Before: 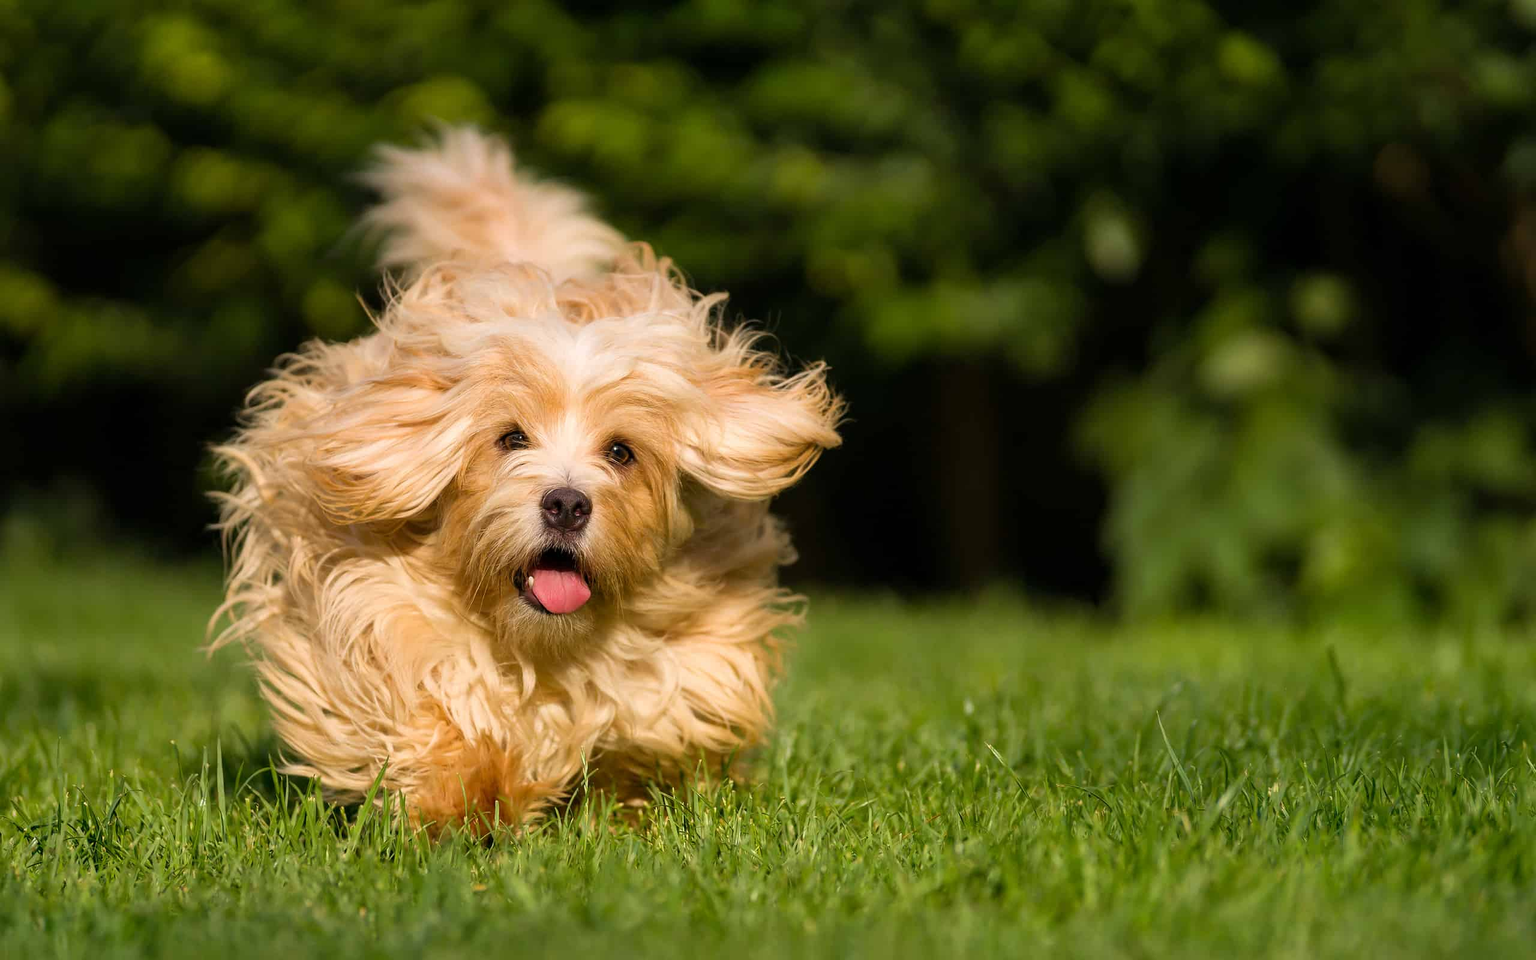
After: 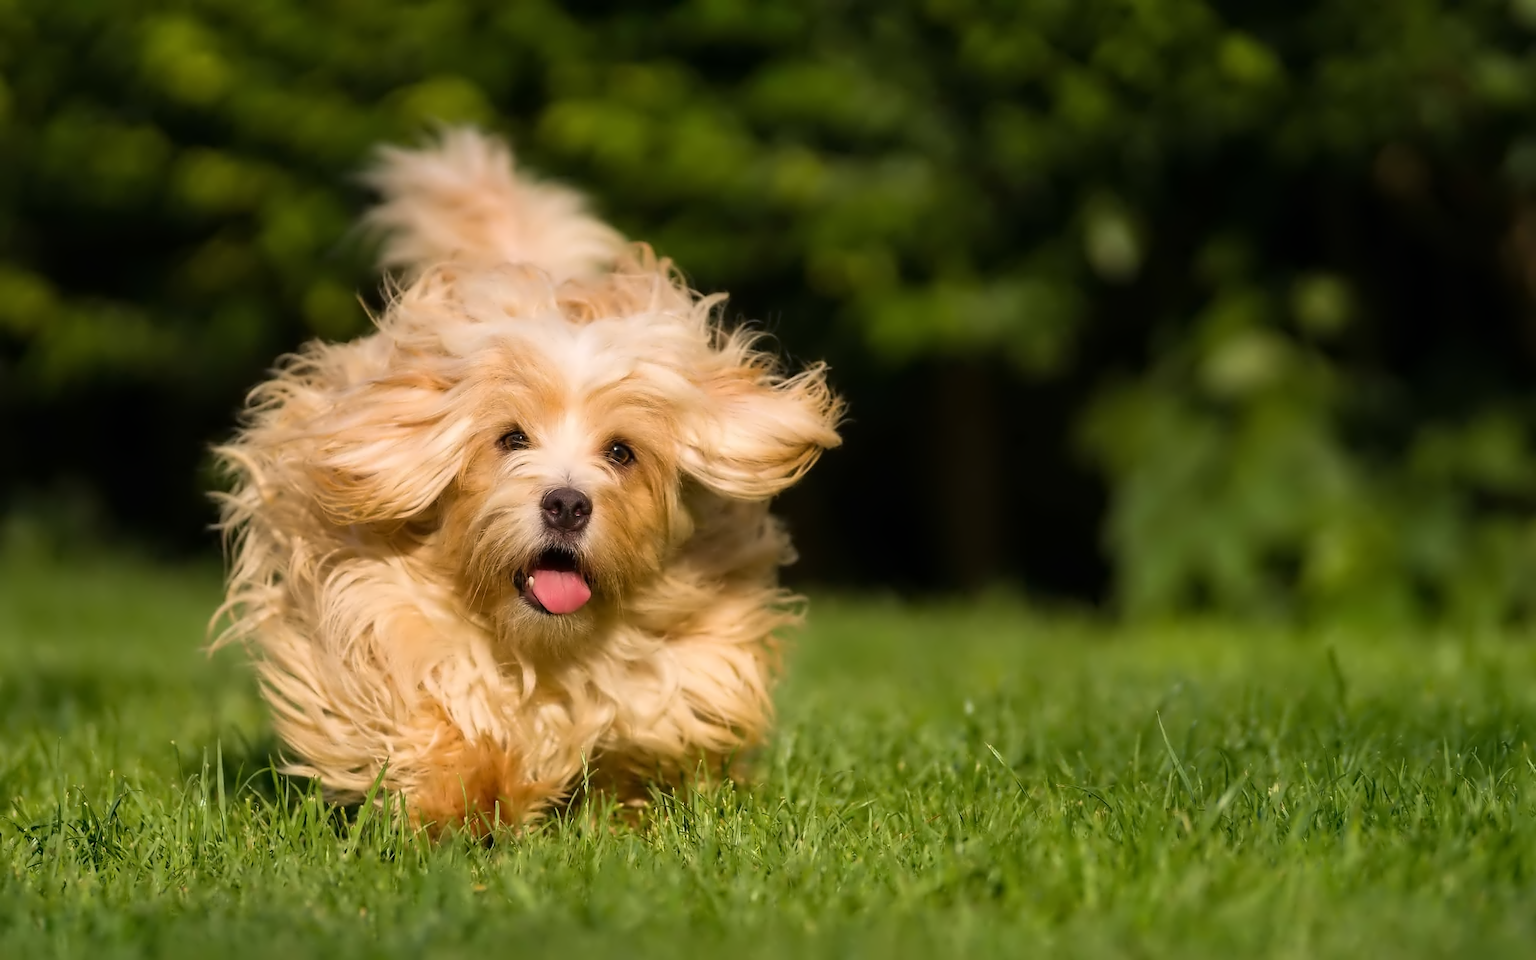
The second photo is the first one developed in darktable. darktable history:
contrast equalizer: octaves 7, y [[0.5 ×6], [0.5 ×6], [0.5 ×6], [0, 0.033, 0.067, 0.1, 0.133, 0.167], [0, 0.05, 0.1, 0.15, 0.2, 0.25]]
